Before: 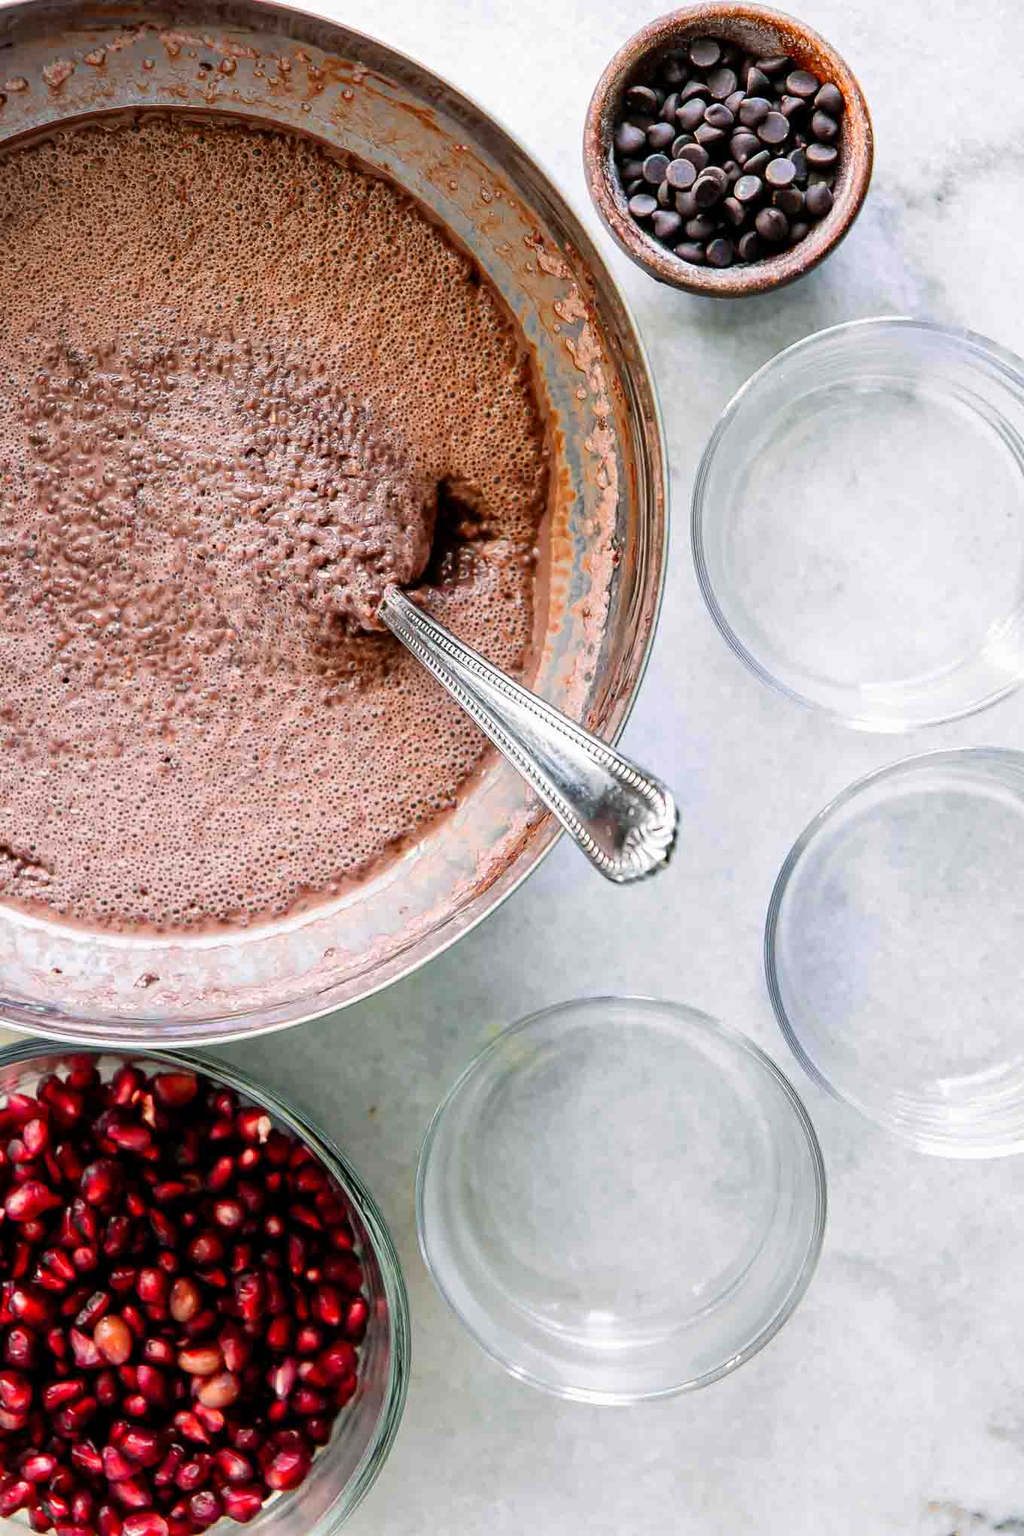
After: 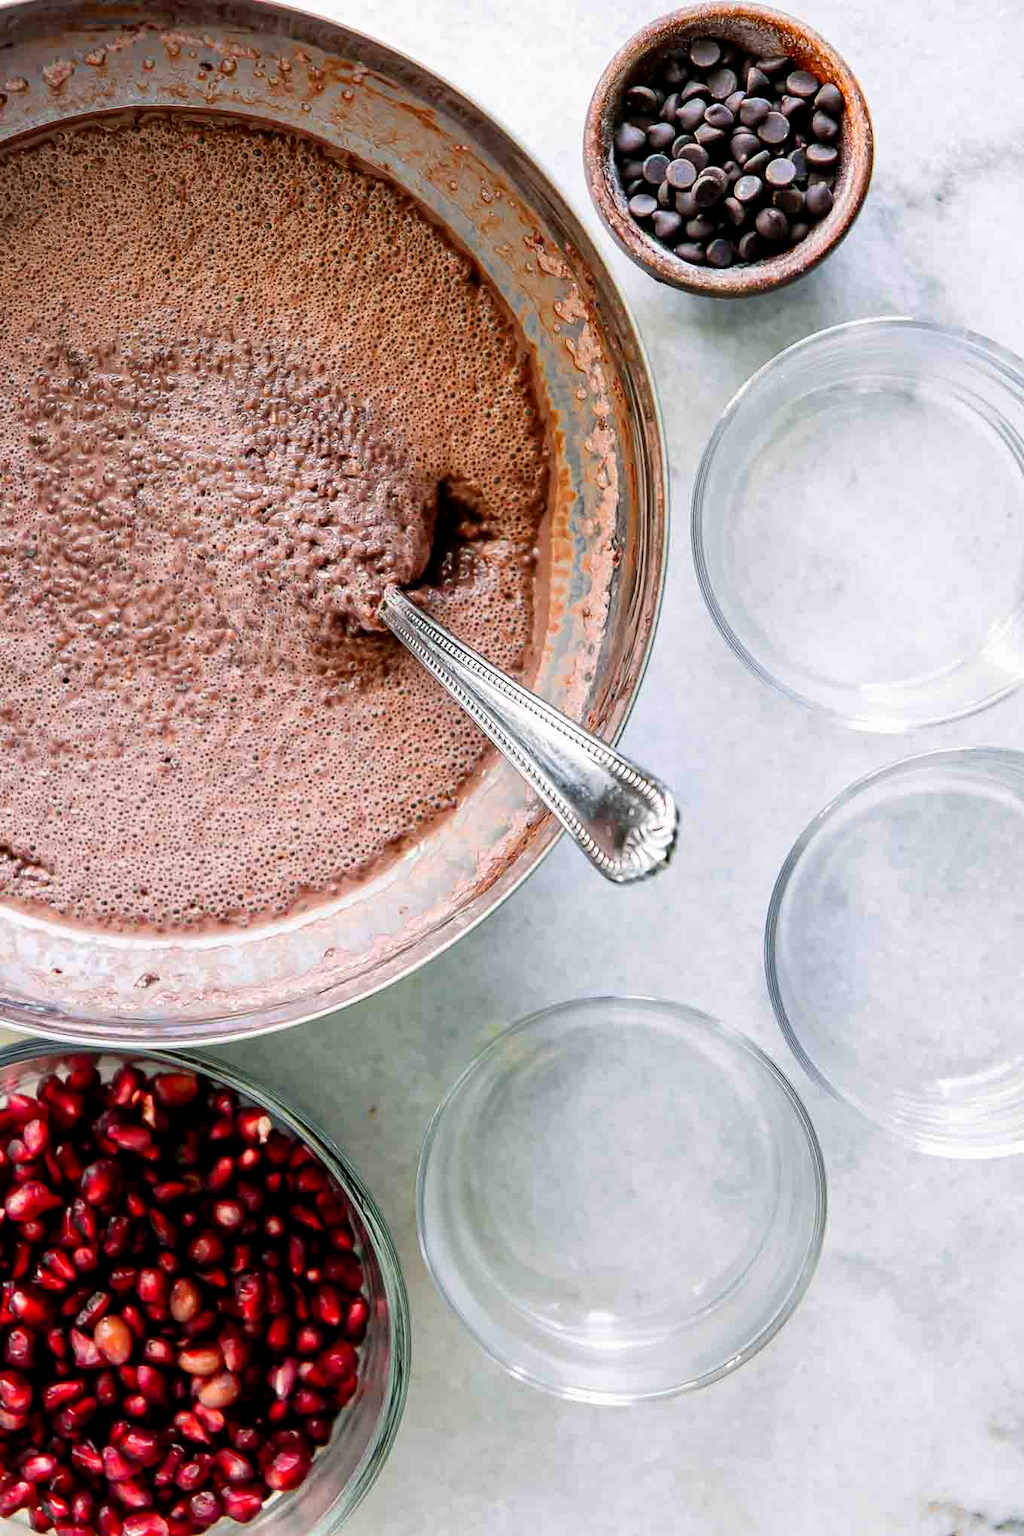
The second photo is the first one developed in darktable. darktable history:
exposure: black level correction 0.001, compensate exposure bias true, compensate highlight preservation false
